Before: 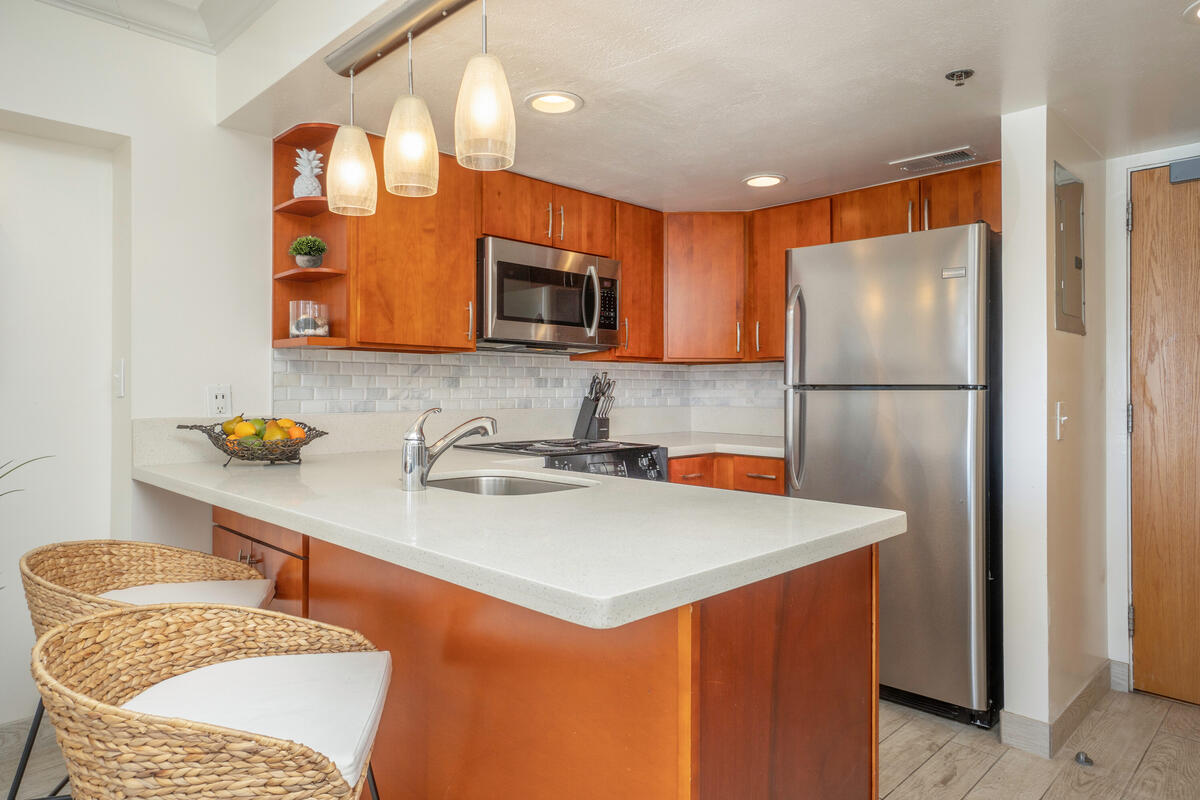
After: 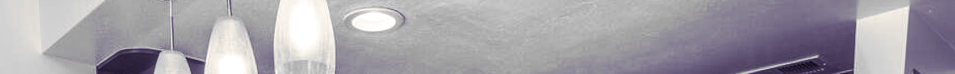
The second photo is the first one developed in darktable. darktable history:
color balance rgb: perceptual saturation grading › highlights -31.88%, perceptual saturation grading › mid-tones 5.8%, perceptual saturation grading › shadows 18.12%, perceptual brilliance grading › highlights 3.62%, perceptual brilliance grading › mid-tones -18.12%, perceptual brilliance grading › shadows -41.3%
white balance: red 0.924, blue 1.095
monochrome: on, module defaults
color correction: highlights a* 10.12, highlights b* 39.04, shadows a* 14.62, shadows b* 3.37
local contrast: on, module defaults
split-toning: shadows › hue 255.6°, shadows › saturation 0.66, highlights › hue 43.2°, highlights › saturation 0.68, balance -50.1
rotate and perspective: rotation 0.062°, lens shift (vertical) 0.115, lens shift (horizontal) -0.133, crop left 0.047, crop right 0.94, crop top 0.061, crop bottom 0.94
crop and rotate: left 9.644%, top 9.491%, right 6.021%, bottom 80.509%
